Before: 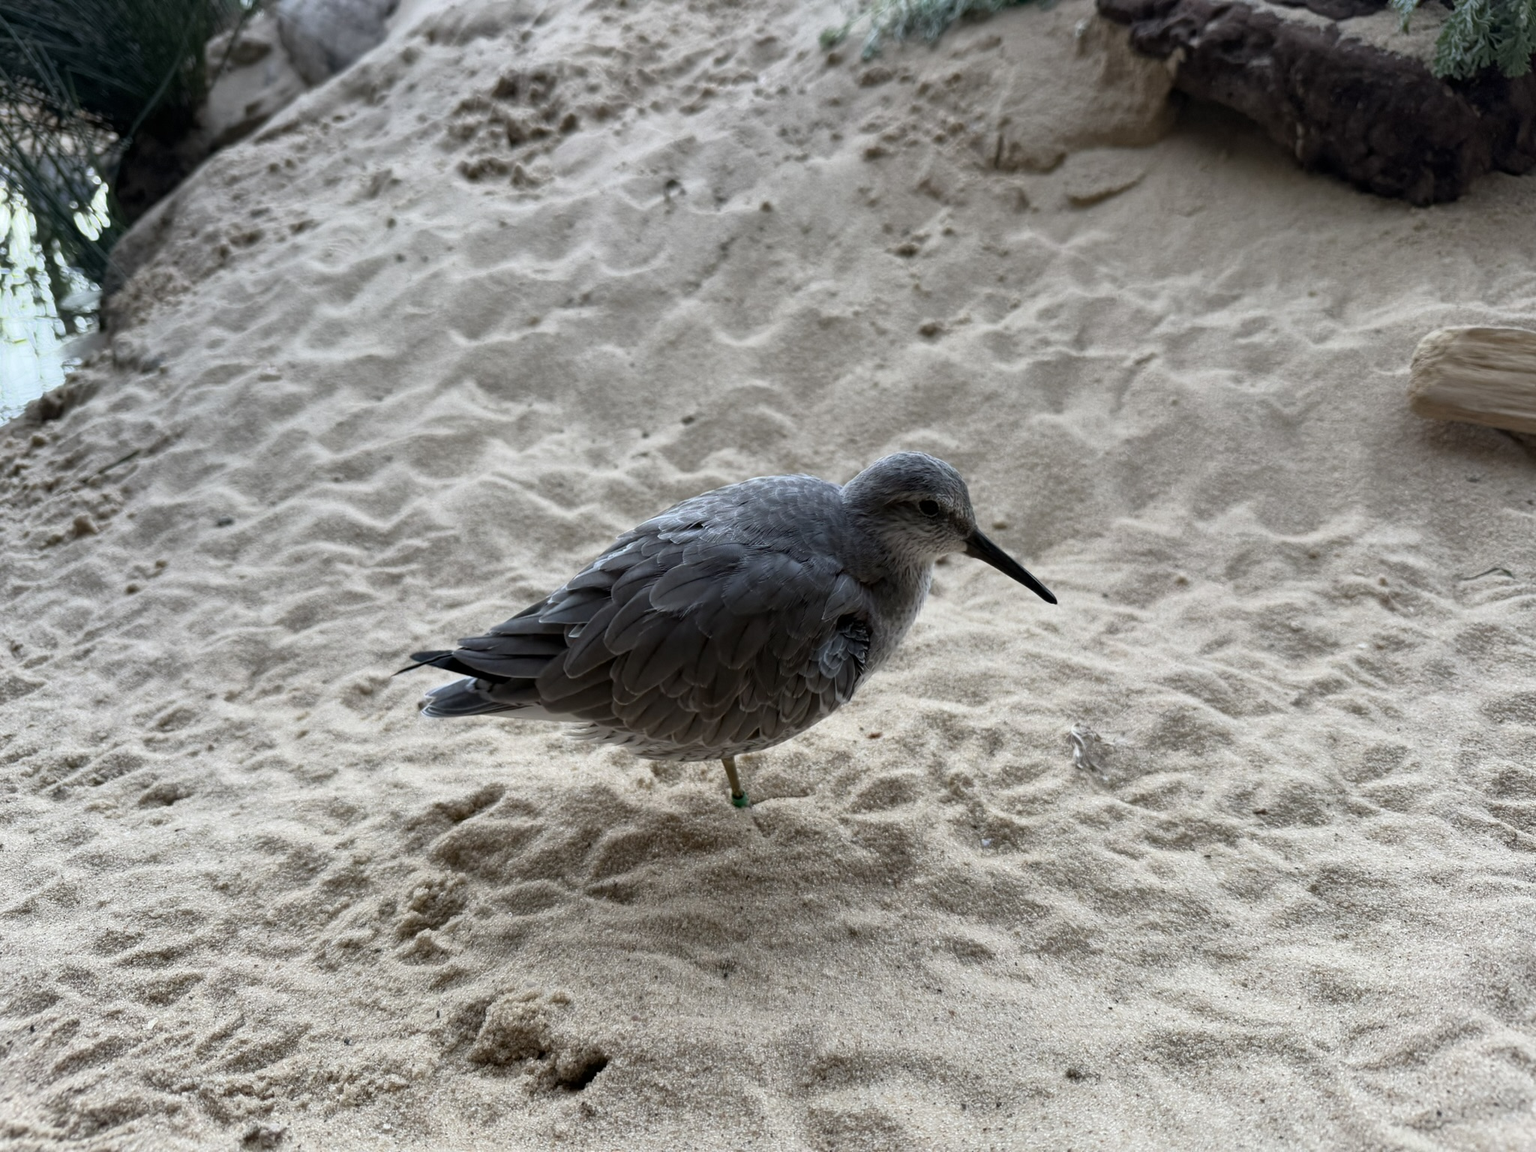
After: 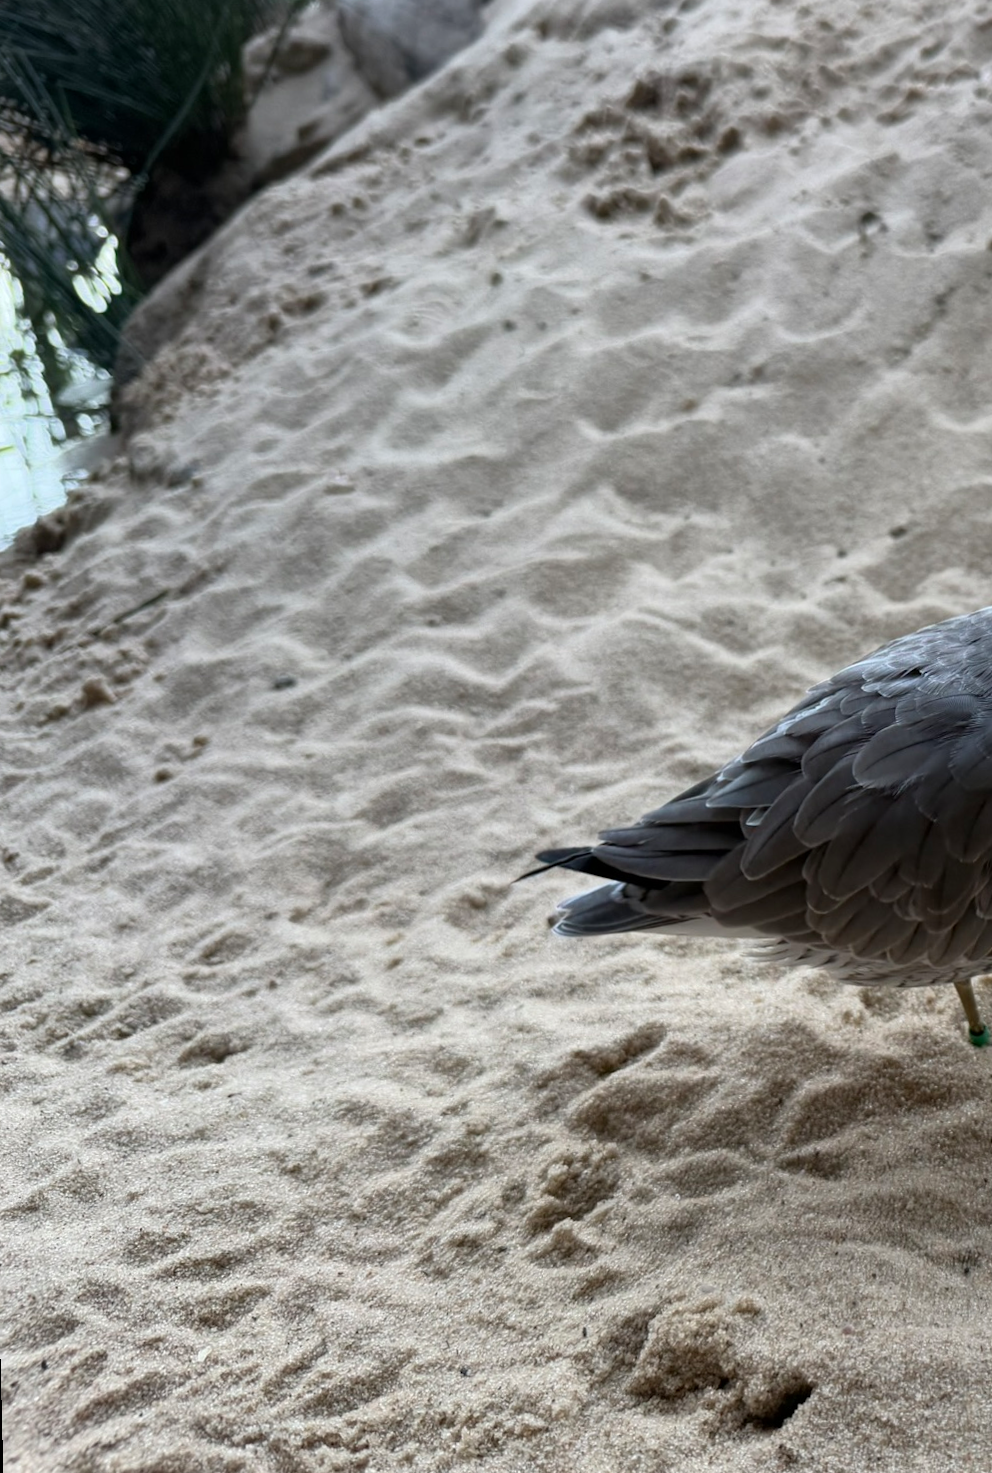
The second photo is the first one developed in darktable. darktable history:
rotate and perspective: rotation -1.42°, crop left 0.016, crop right 0.984, crop top 0.035, crop bottom 0.965
crop and rotate: left 0%, top 0%, right 50.845%
